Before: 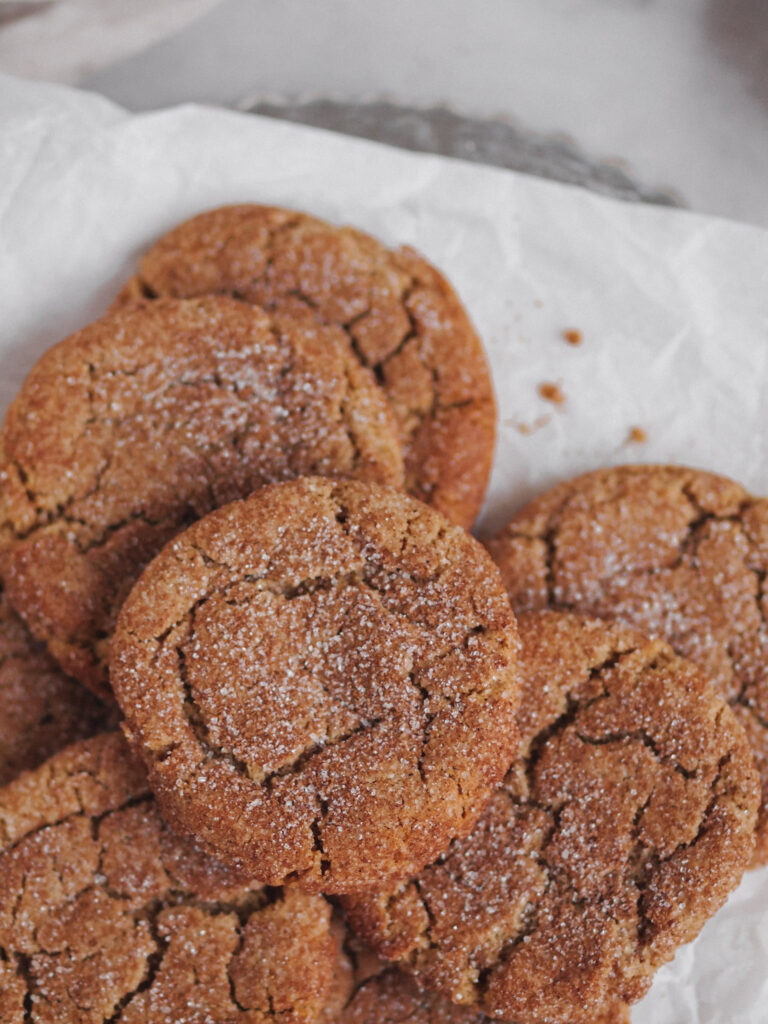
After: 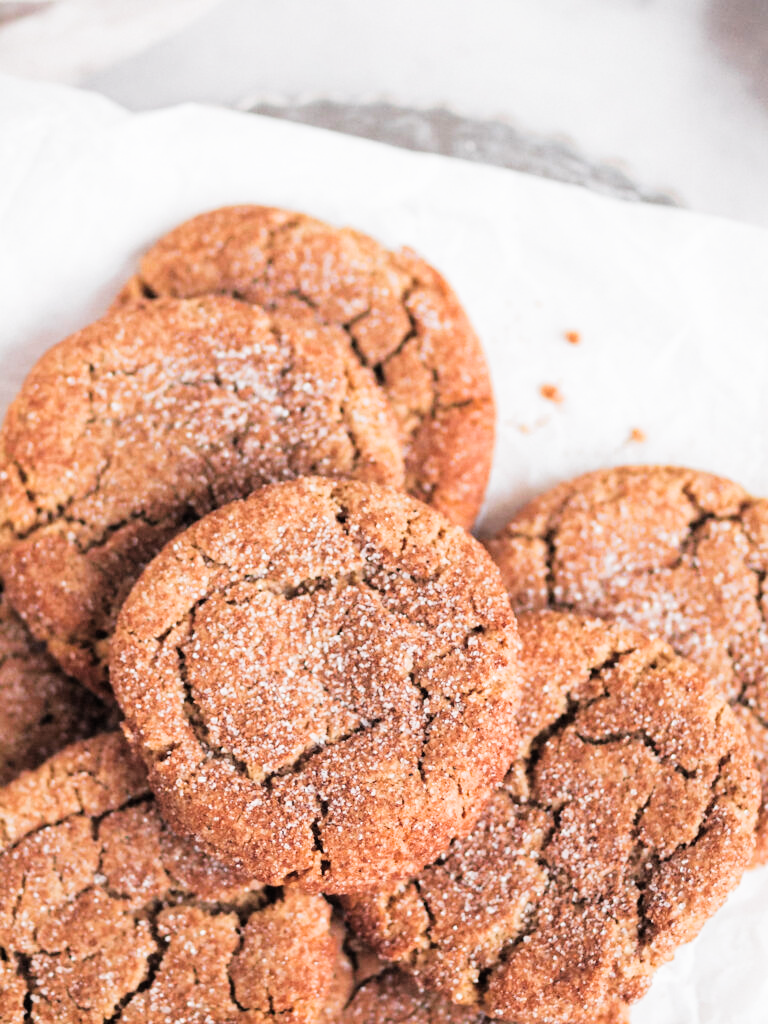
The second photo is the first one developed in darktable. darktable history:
filmic rgb: black relative exposure -5 EV, white relative exposure 3.5 EV, hardness 3.19, contrast 1.4, highlights saturation mix -50%
exposure: black level correction 0, exposure 1.2 EV, compensate highlight preservation false
white balance: red 1, blue 1
contrast equalizer: y [[0.5, 0.5, 0.472, 0.5, 0.5, 0.5], [0.5 ×6], [0.5 ×6], [0 ×6], [0 ×6]]
